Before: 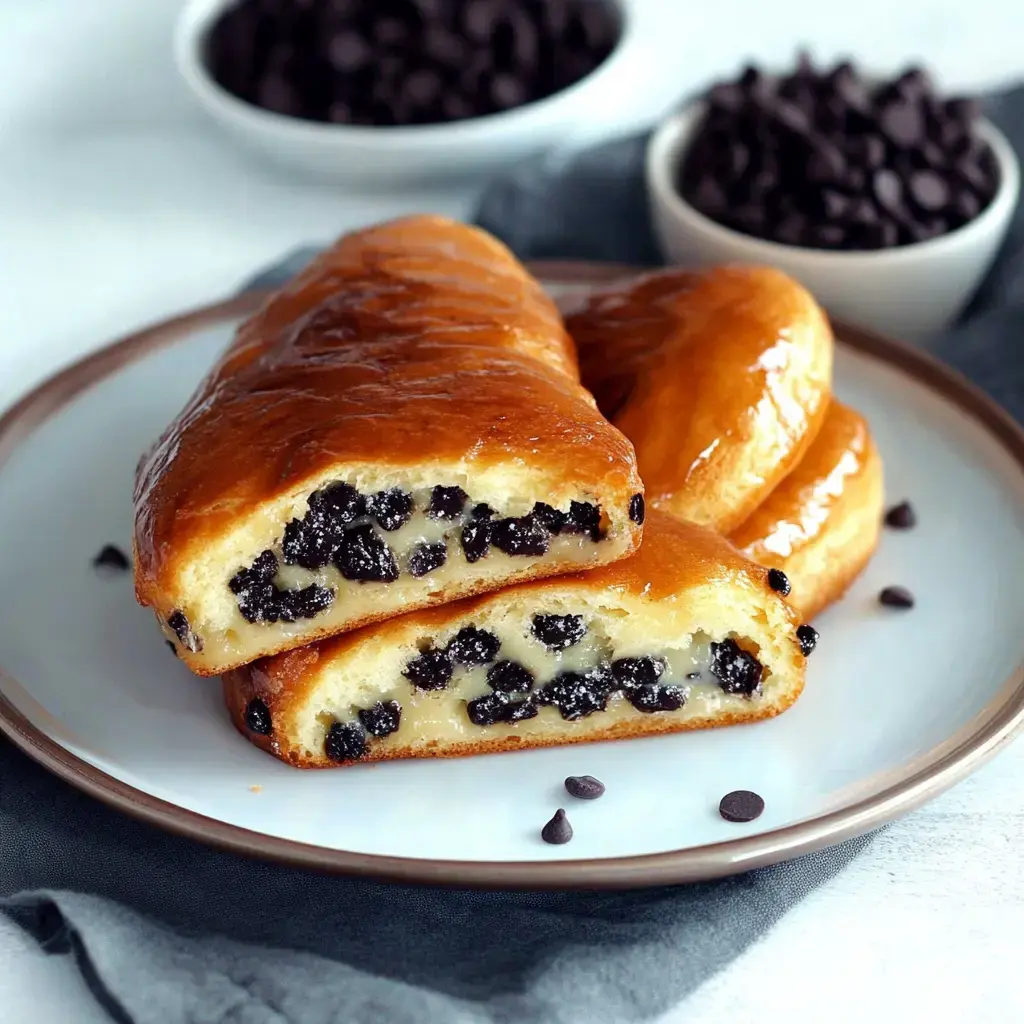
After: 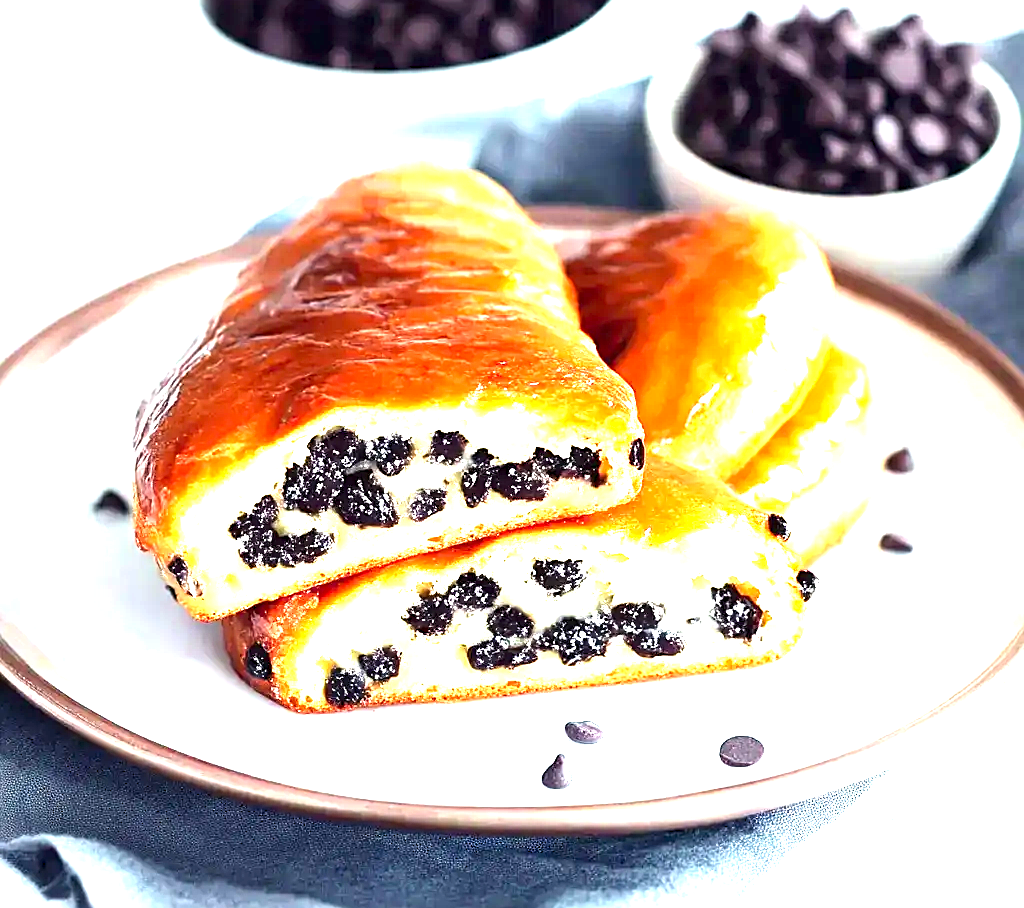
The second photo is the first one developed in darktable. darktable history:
levels: levels [0, 0.374, 0.749]
sharpen: on, module defaults
crop and rotate: top 5.445%, bottom 5.796%
exposure: black level correction 0, exposure 1.443 EV, compensate highlight preservation false
